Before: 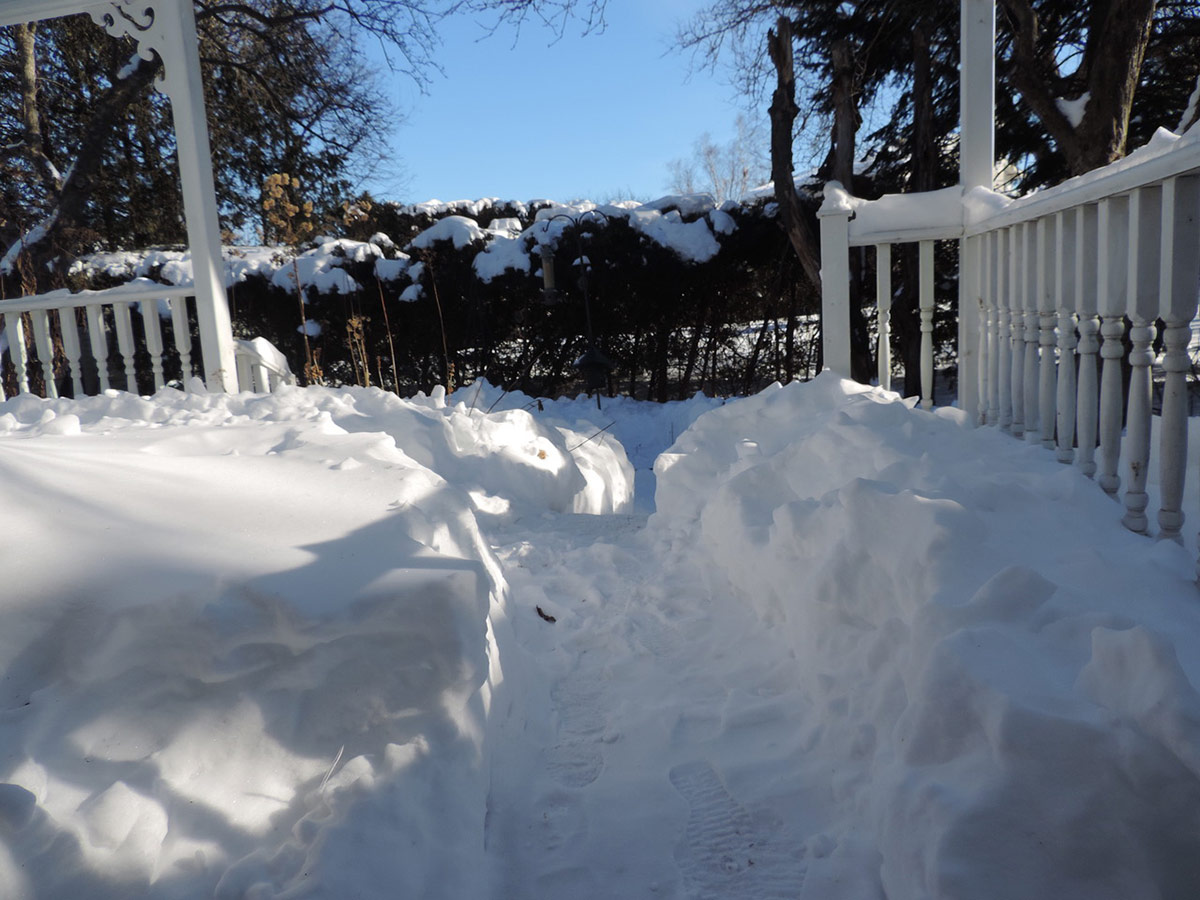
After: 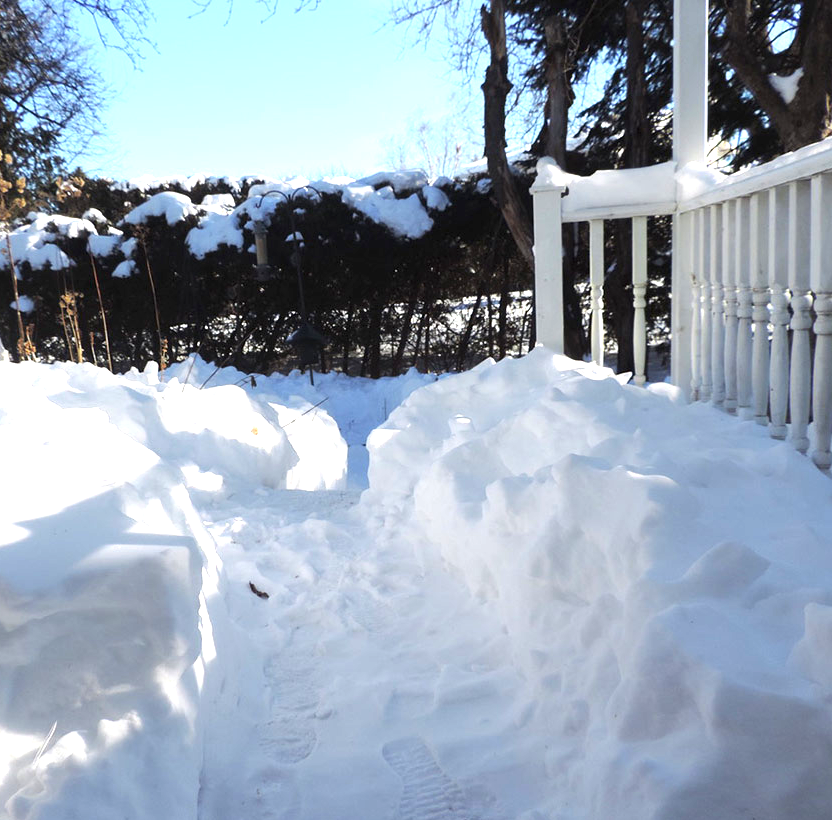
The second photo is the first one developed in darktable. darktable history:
crop and rotate: left 23.954%, top 2.749%, right 6.679%, bottom 6.134%
exposure: black level correction 0, exposure 1.296 EV, compensate highlight preservation false
